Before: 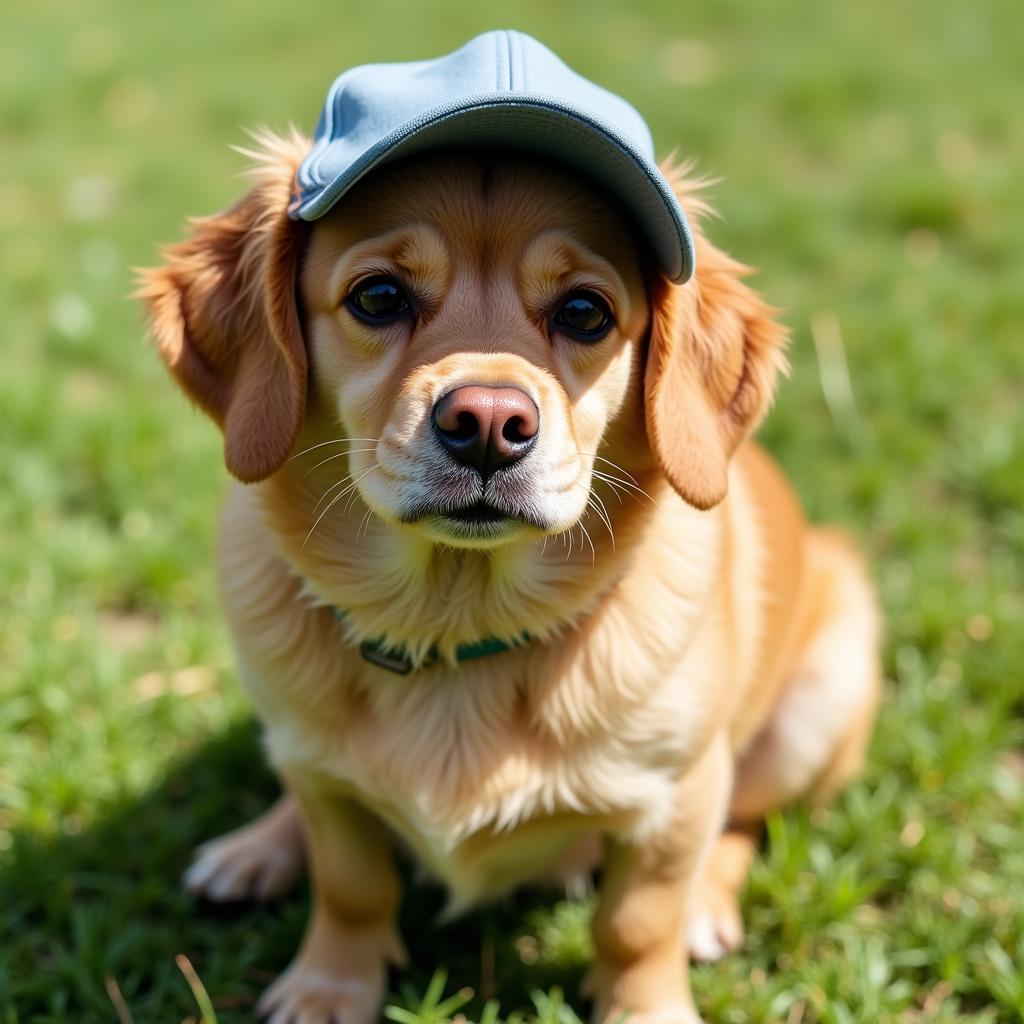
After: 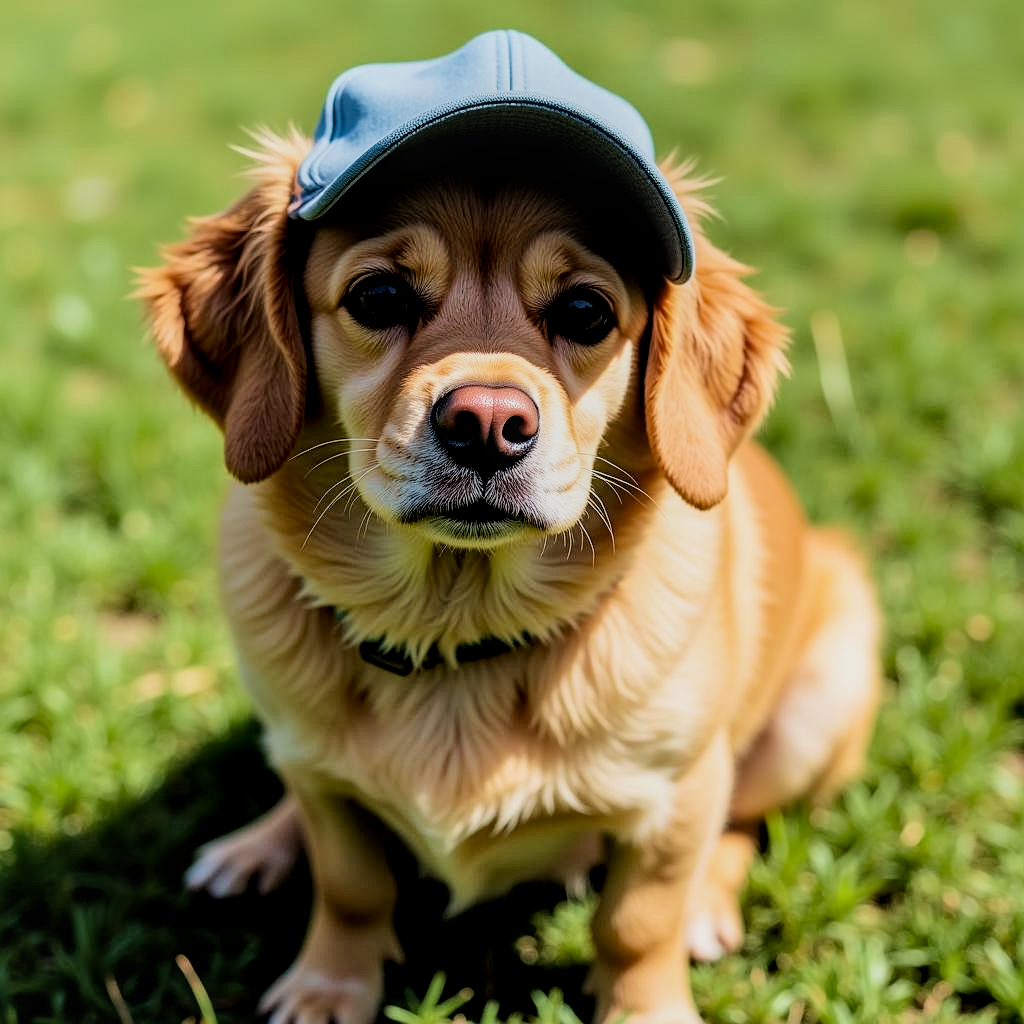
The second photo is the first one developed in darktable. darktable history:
contrast brightness saturation: contrast 0.05
haze removal: compatibility mode true, adaptive false
sharpen: radius 1.272, amount 0.305, threshold 0
velvia: on, module defaults
local contrast: on, module defaults
filmic rgb: black relative exposure -5 EV, hardness 2.88, contrast 1.3
white balance: emerald 1
